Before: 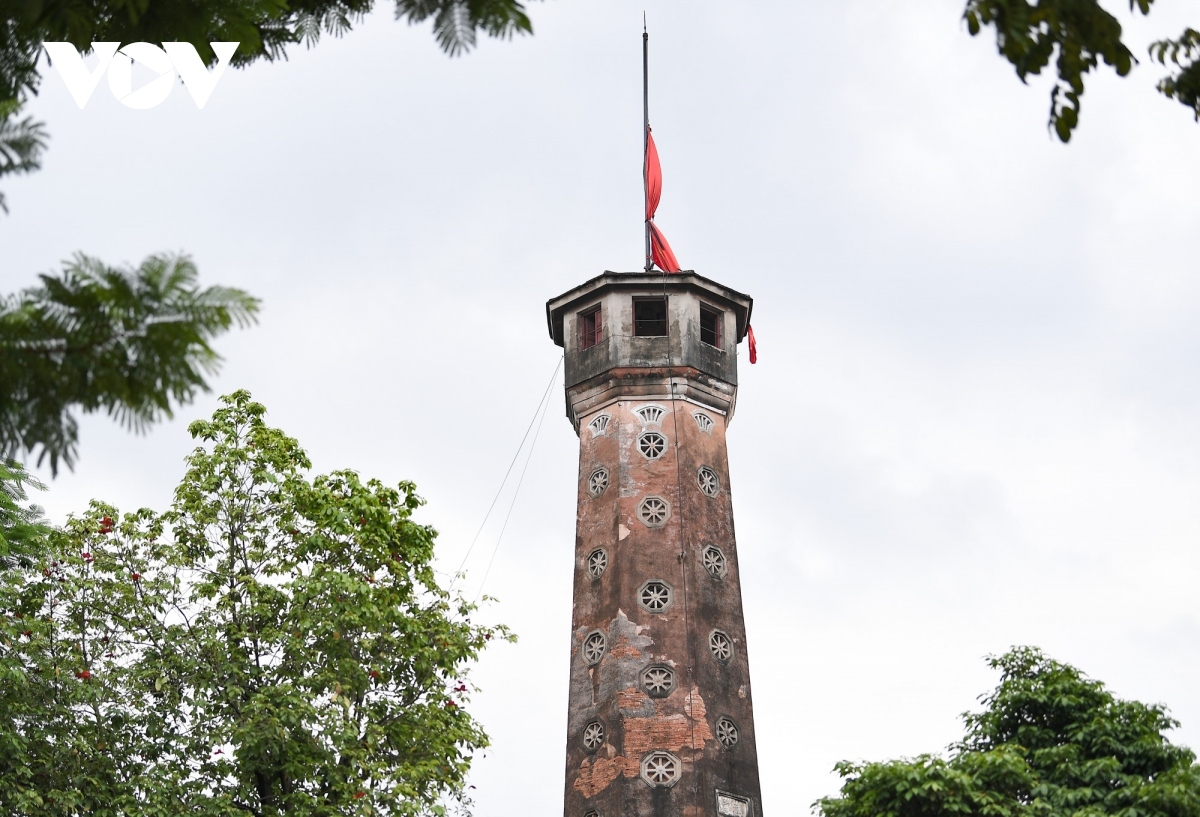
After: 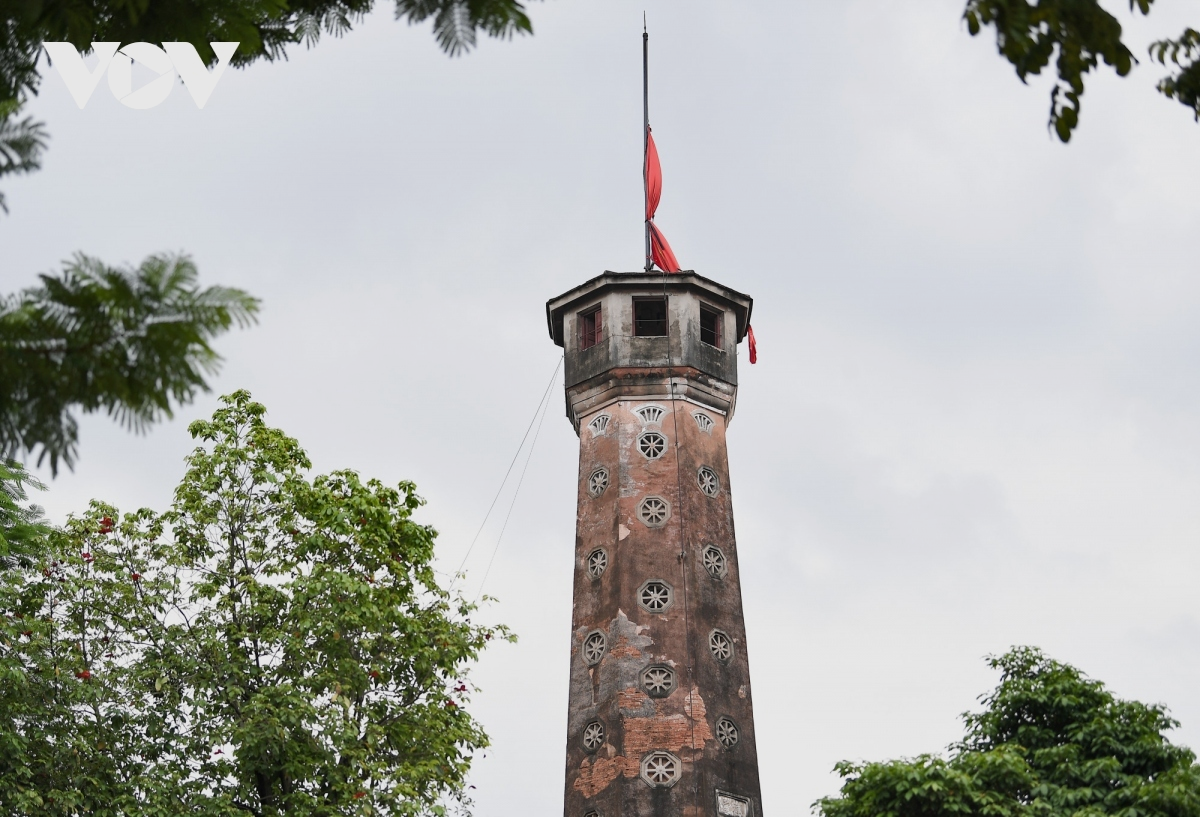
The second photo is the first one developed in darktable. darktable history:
exposure: exposure -0.317 EV, compensate highlight preservation false
